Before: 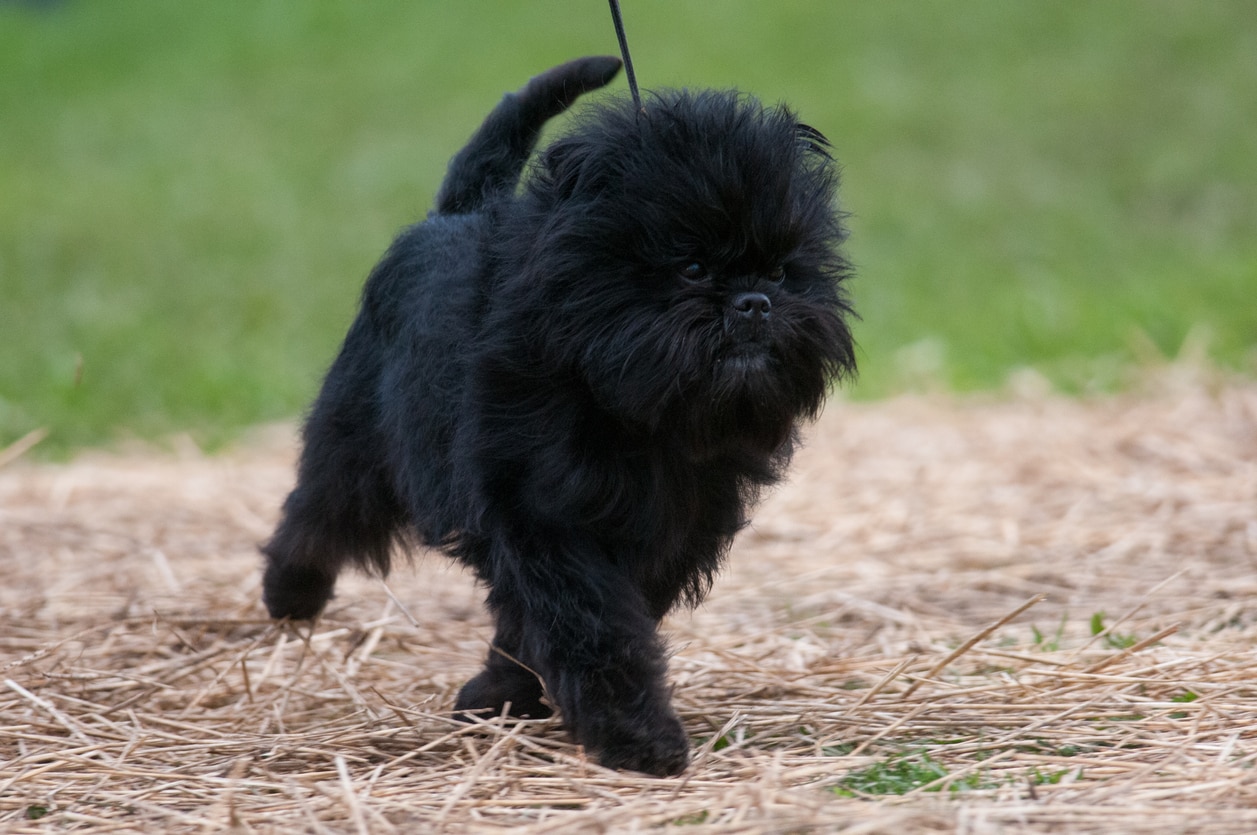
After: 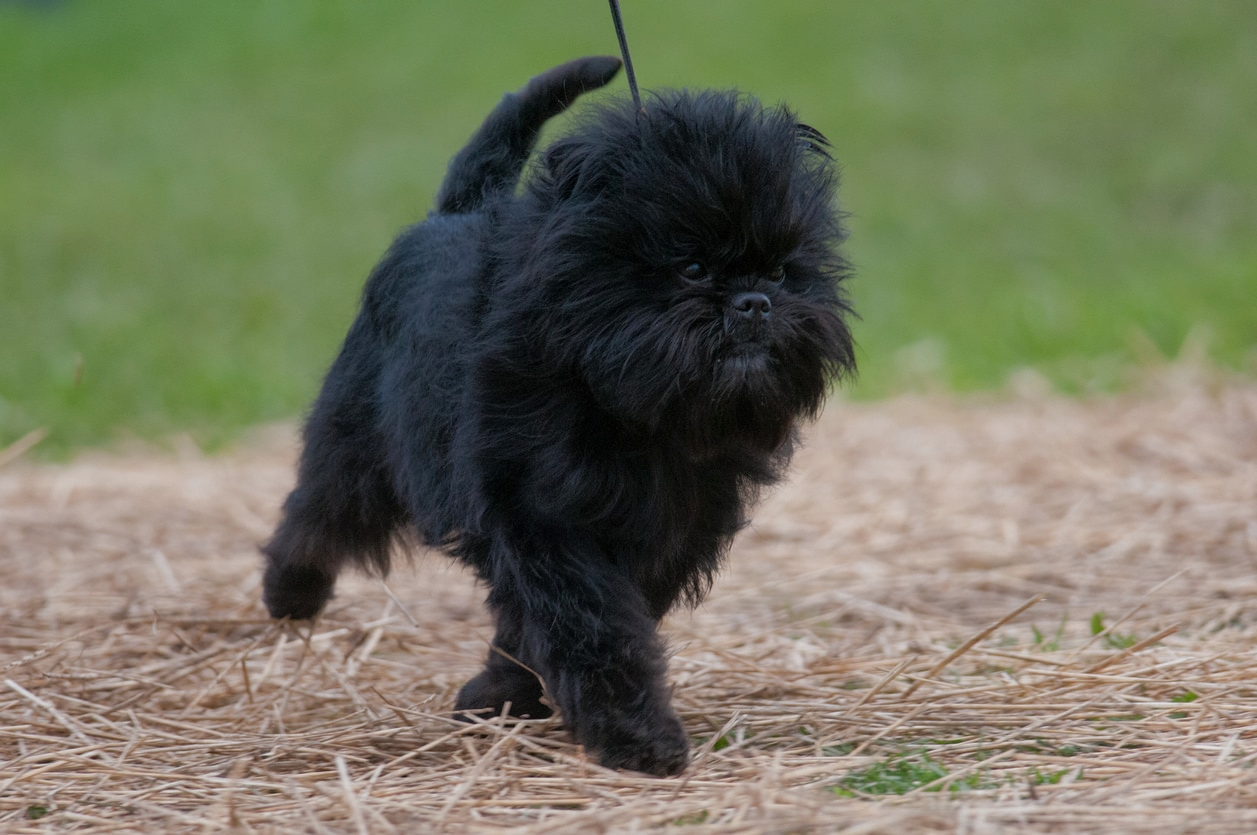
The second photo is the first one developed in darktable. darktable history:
tone equalizer: -8 EV 0.215 EV, -7 EV 0.421 EV, -6 EV 0.431 EV, -5 EV 0.233 EV, -3 EV -0.259 EV, -2 EV -0.4 EV, -1 EV -0.395 EV, +0 EV -0.269 EV, edges refinement/feathering 500, mask exposure compensation -1.57 EV, preserve details no
